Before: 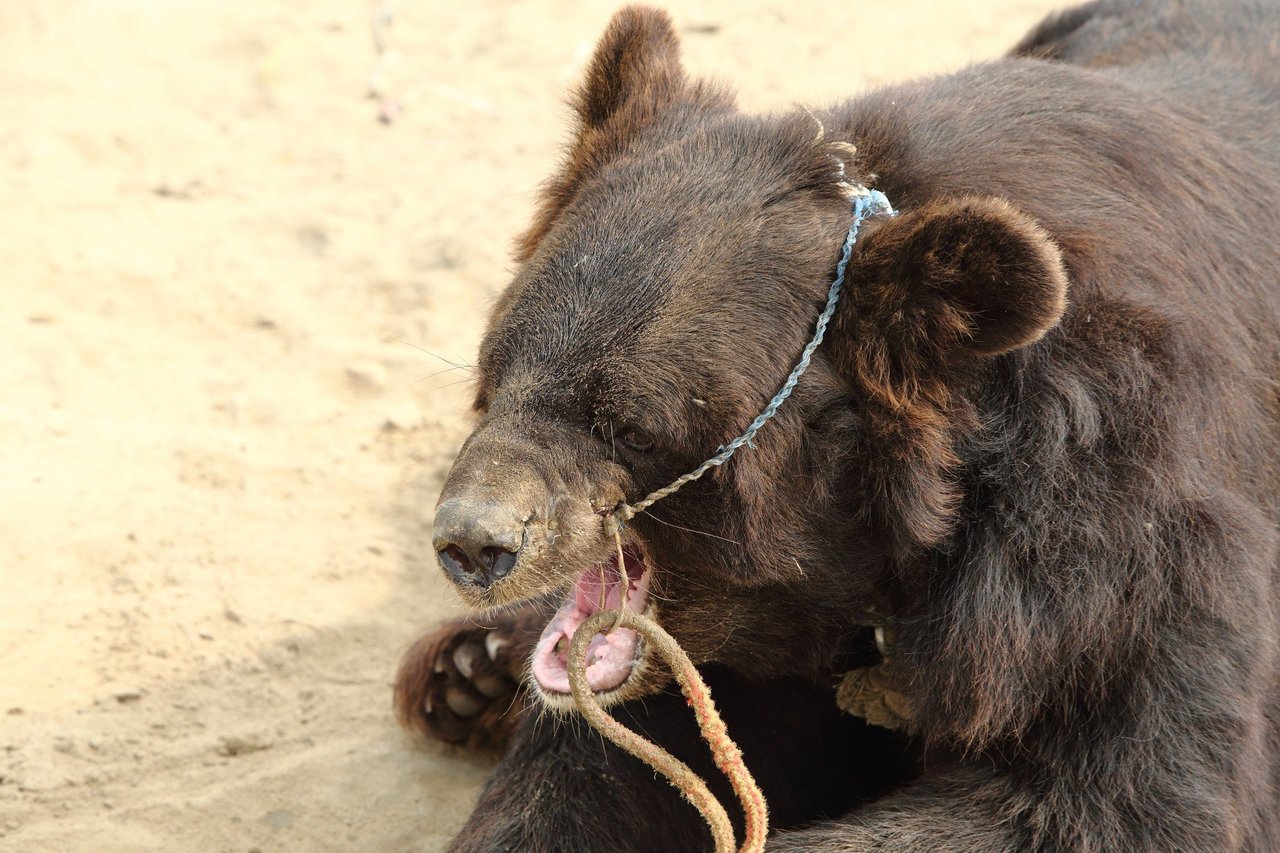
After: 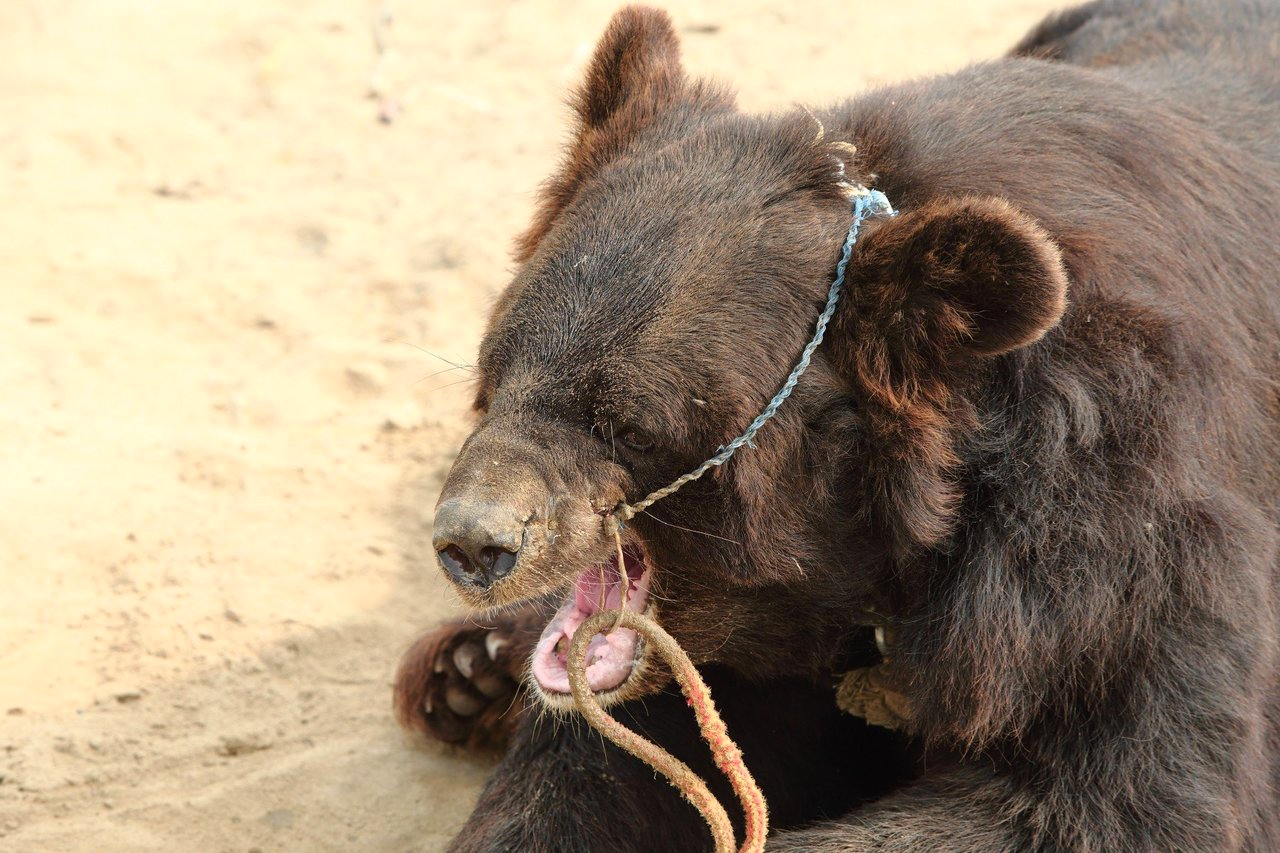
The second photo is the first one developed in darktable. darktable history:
color zones: curves: ch1 [(0.239, 0.552) (0.75, 0.5)]; ch2 [(0.25, 0.462) (0.749, 0.457)]
exposure: compensate exposure bias true, compensate highlight preservation false
